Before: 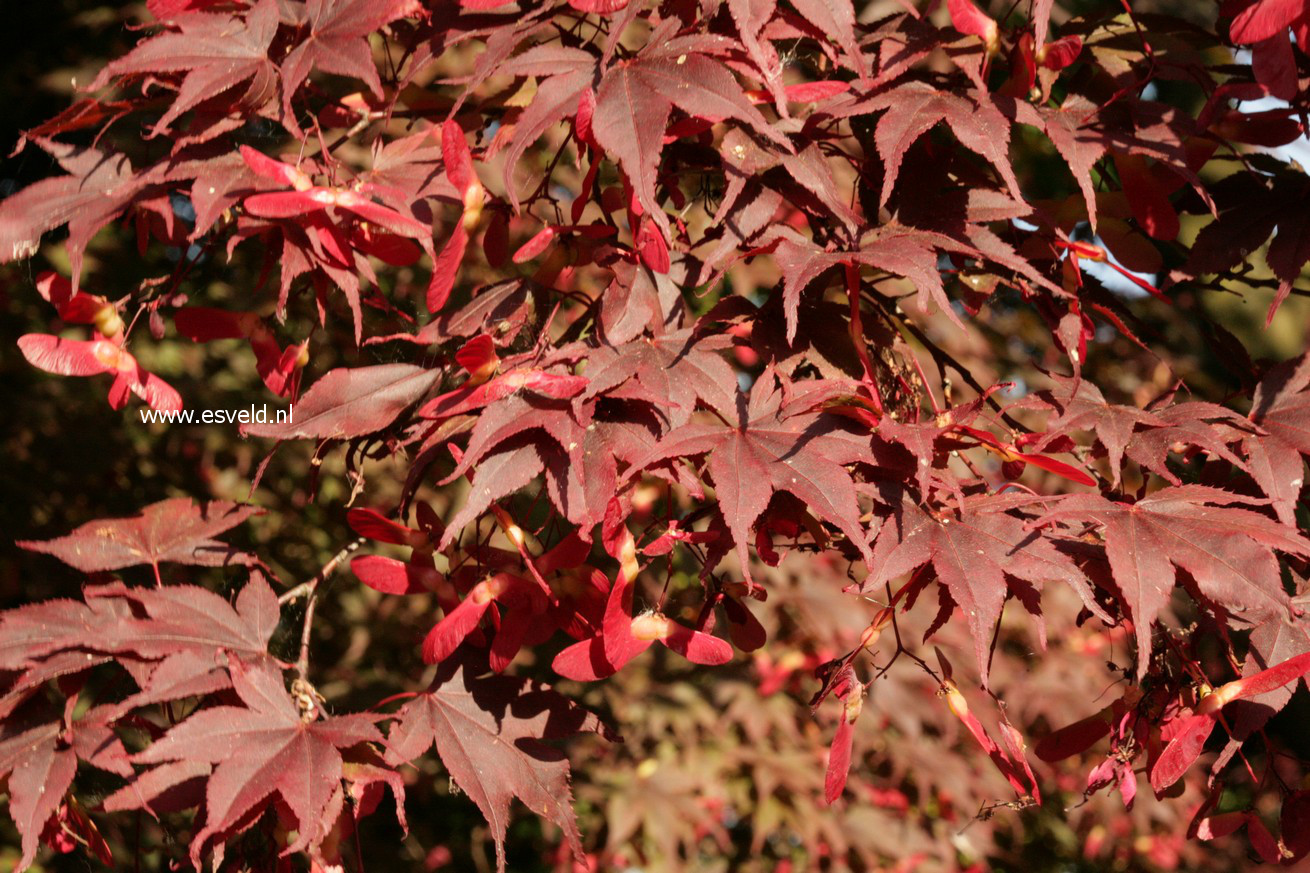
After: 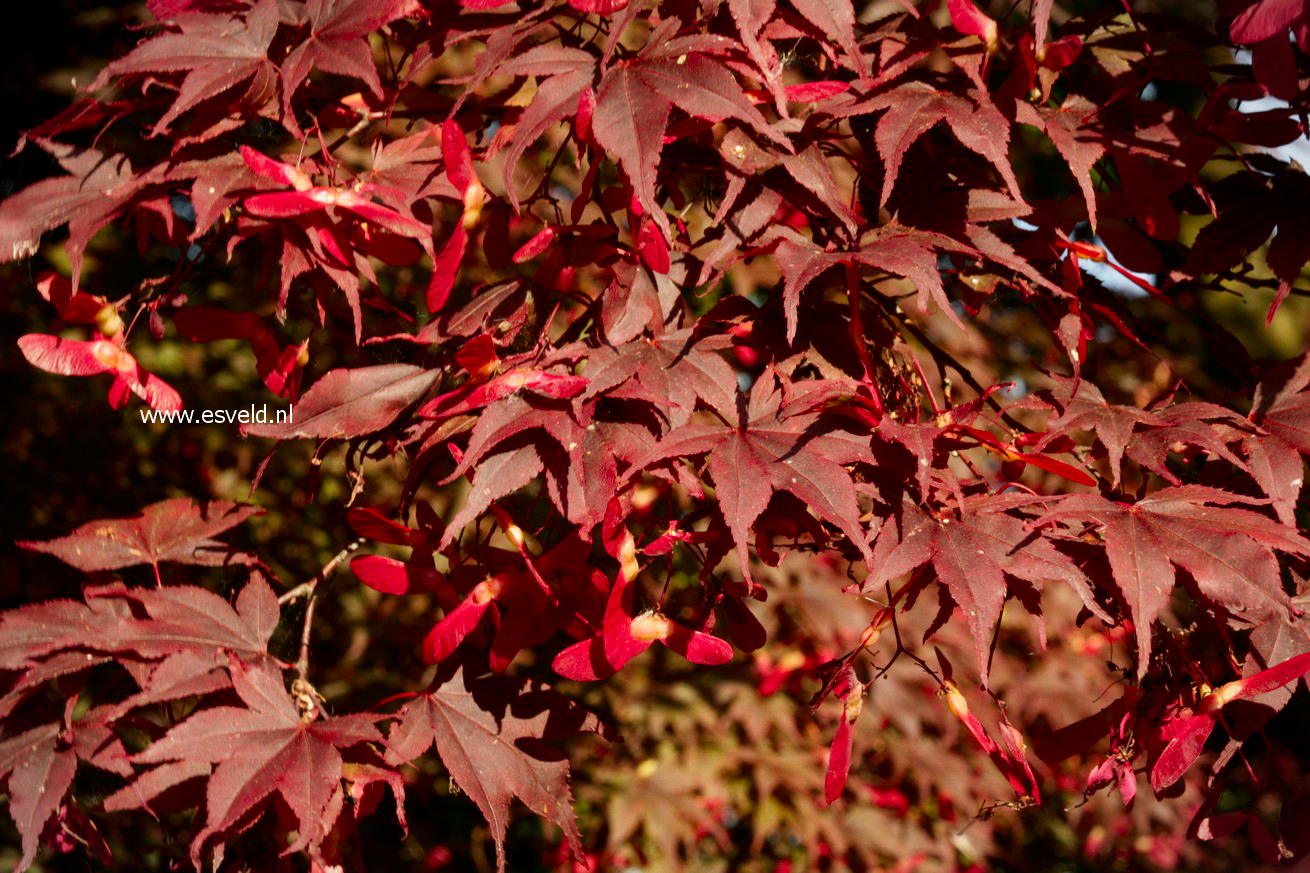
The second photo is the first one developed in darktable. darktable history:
exposure: exposure -0.05 EV
contrast brightness saturation: contrast 0.12, brightness -0.12, saturation 0.2
vignetting: fall-off start 100%, fall-off radius 64.94%, automatic ratio true, unbound false
